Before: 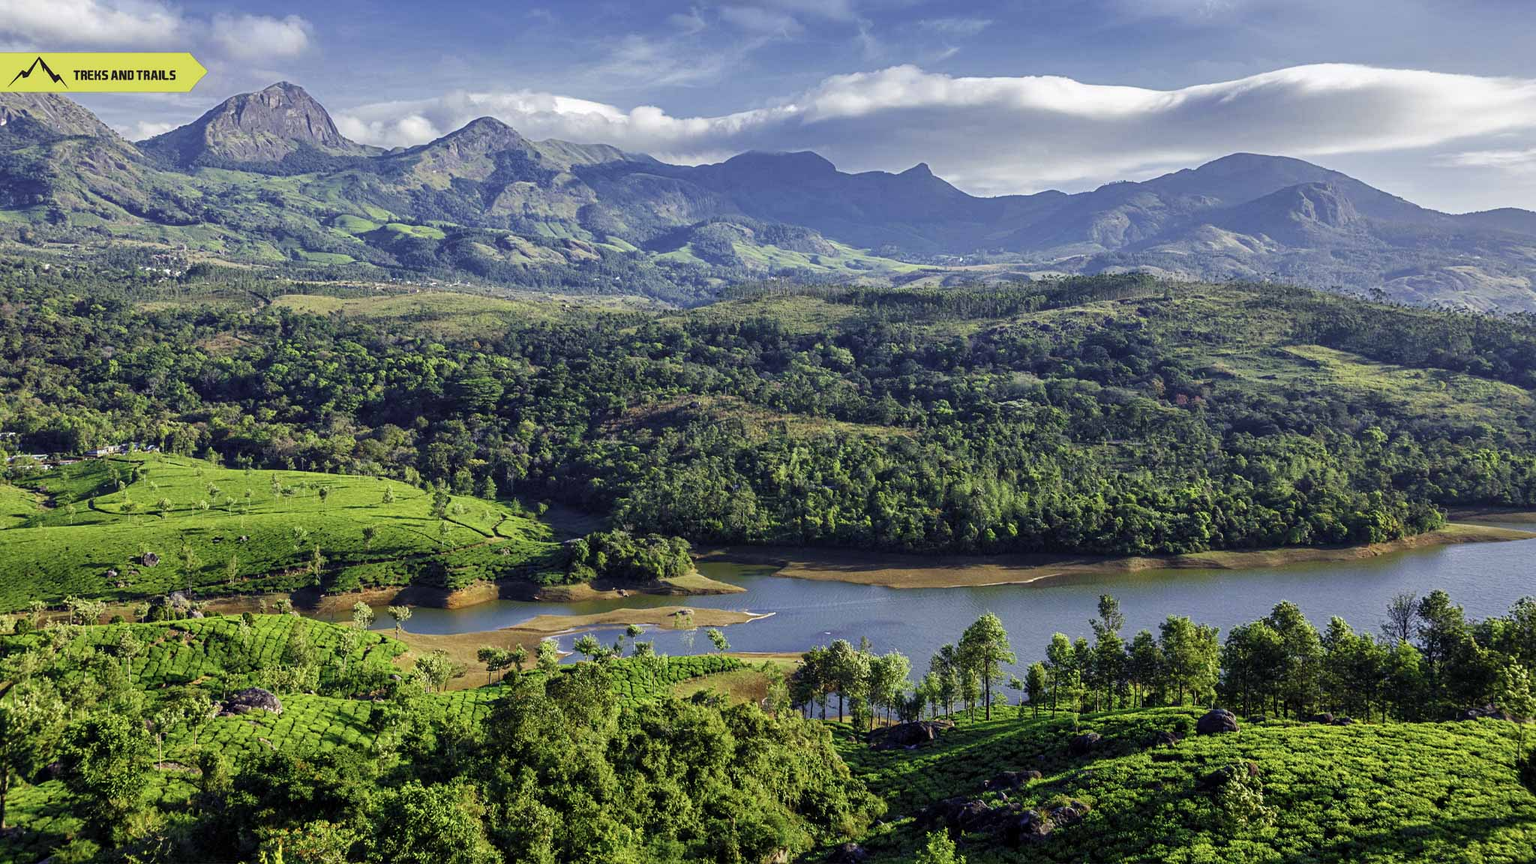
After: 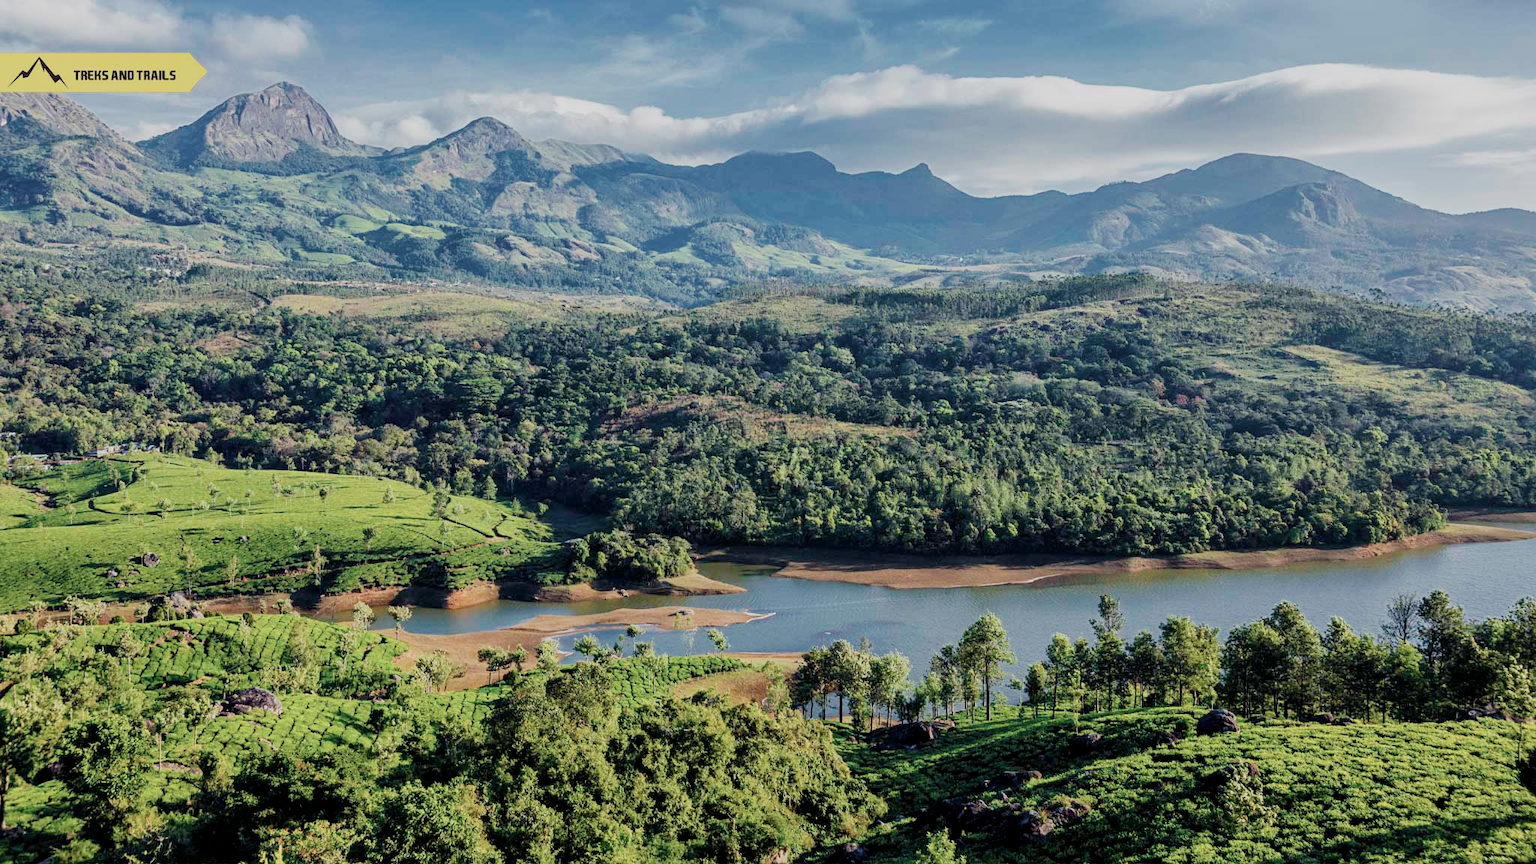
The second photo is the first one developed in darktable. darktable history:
filmic rgb: black relative exposure -7.65 EV, white relative exposure 4.56 EV, hardness 3.61
contrast brightness saturation: contrast 0.104, saturation -0.283
